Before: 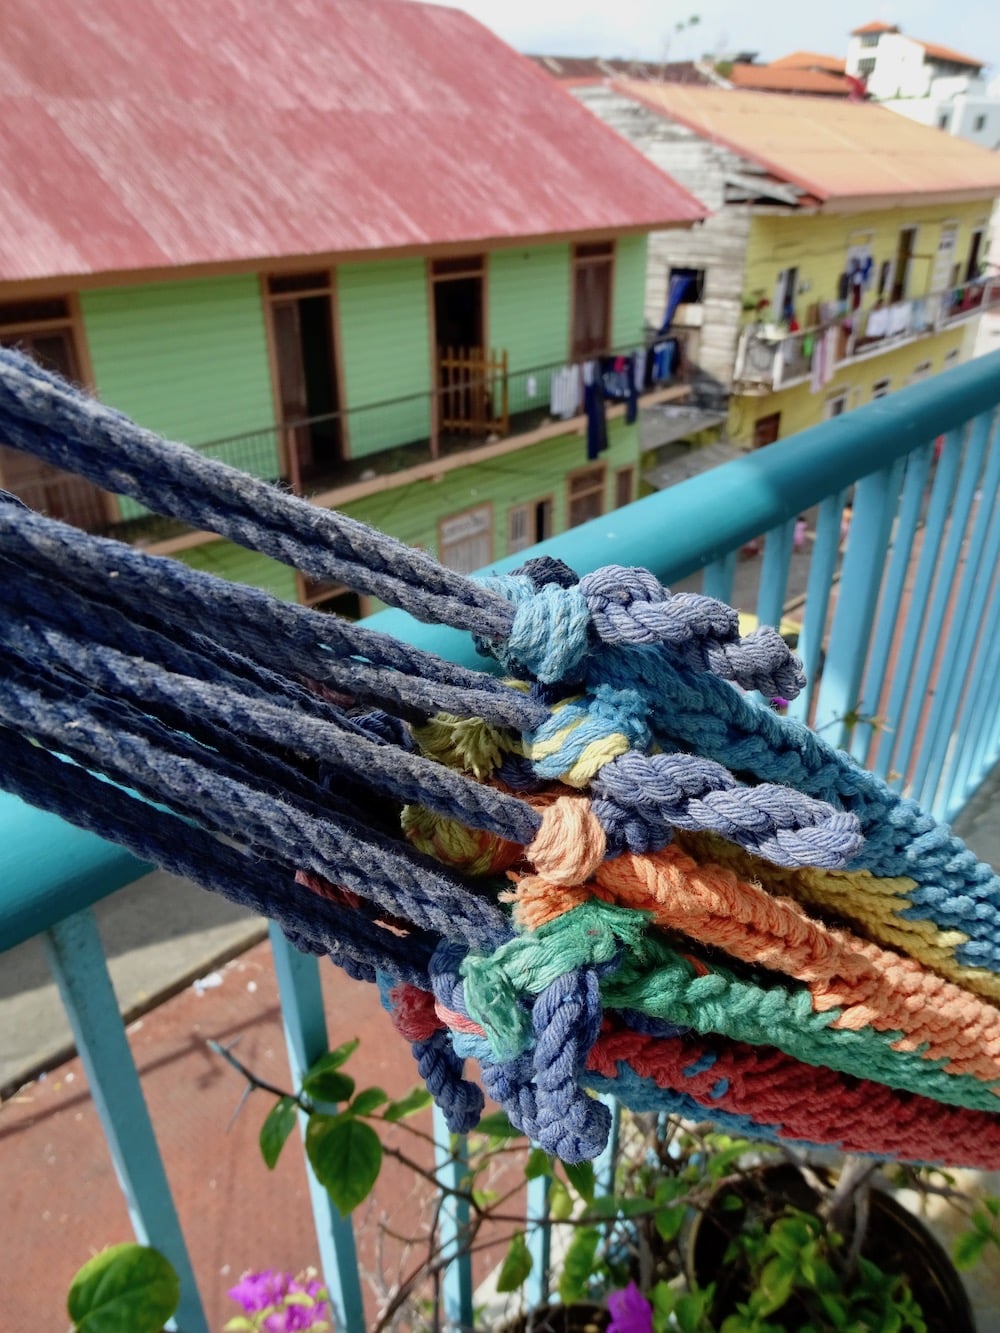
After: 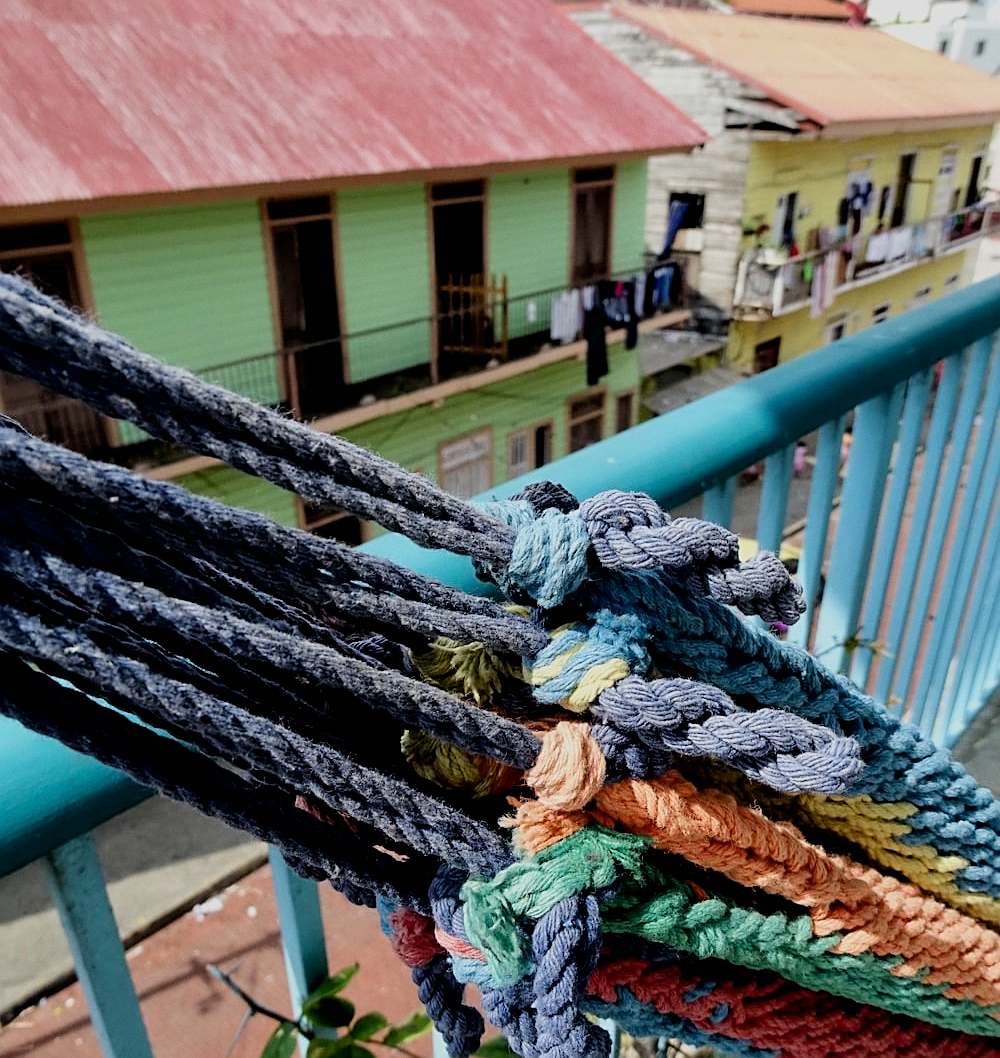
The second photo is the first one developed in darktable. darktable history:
crop and rotate: top 5.667%, bottom 14.937%
filmic rgb: black relative exposure -5 EV, white relative exposure 3.5 EV, hardness 3.19, contrast 1.2, highlights saturation mix -30%
grain: coarseness 0.09 ISO, strength 10%
sharpen: on, module defaults
